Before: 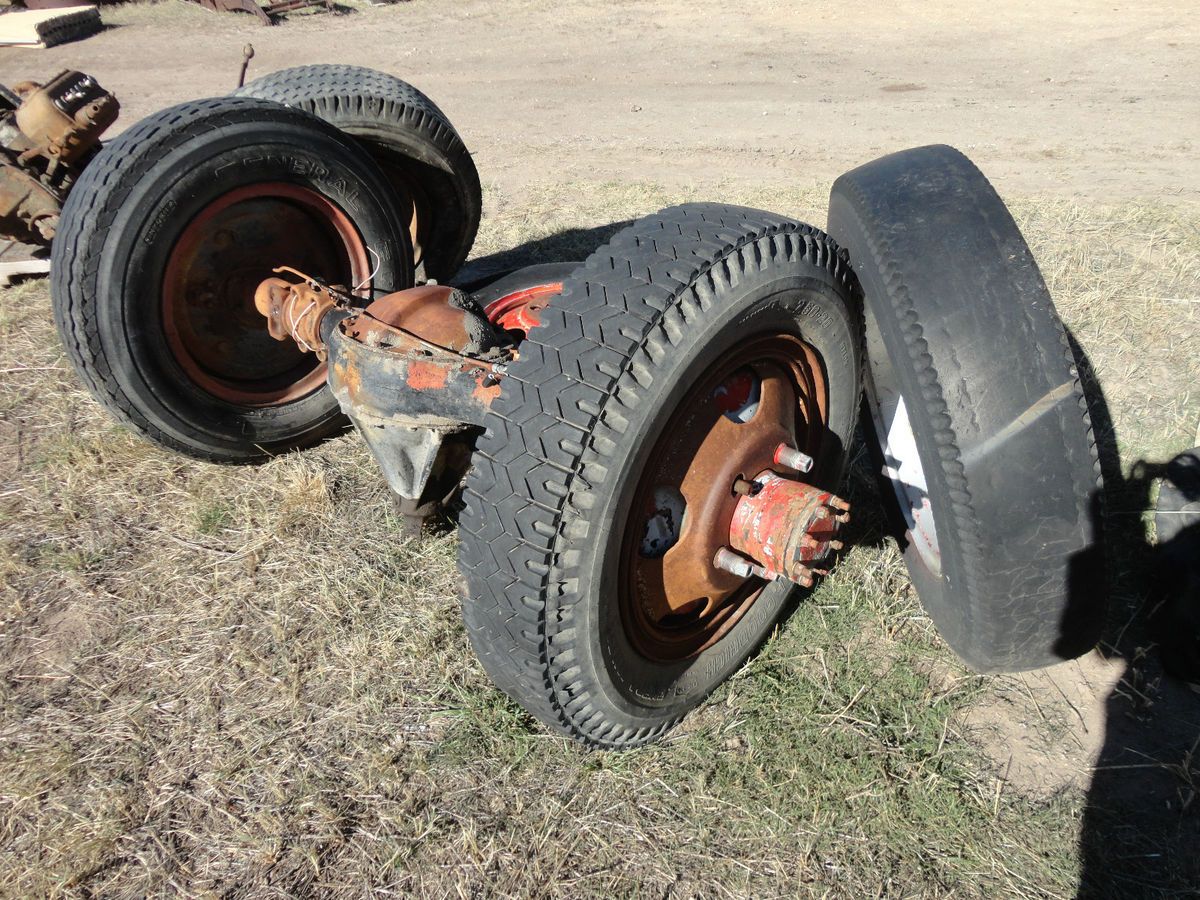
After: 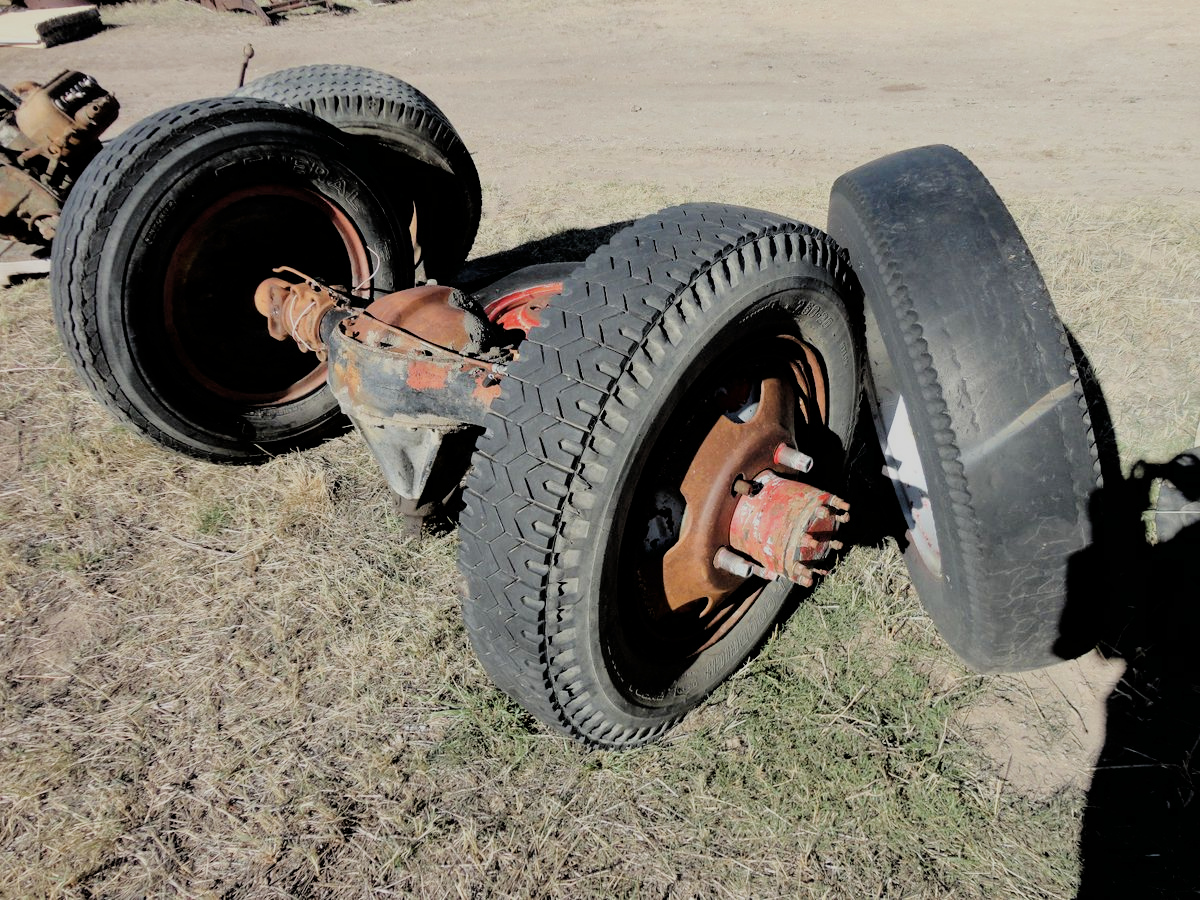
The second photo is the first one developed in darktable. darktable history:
filmic rgb: black relative exposure -4.62 EV, white relative exposure 4.76 EV, hardness 2.35, latitude 36.38%, contrast 1.048, highlights saturation mix 1.12%, shadows ↔ highlights balance 1.22%
